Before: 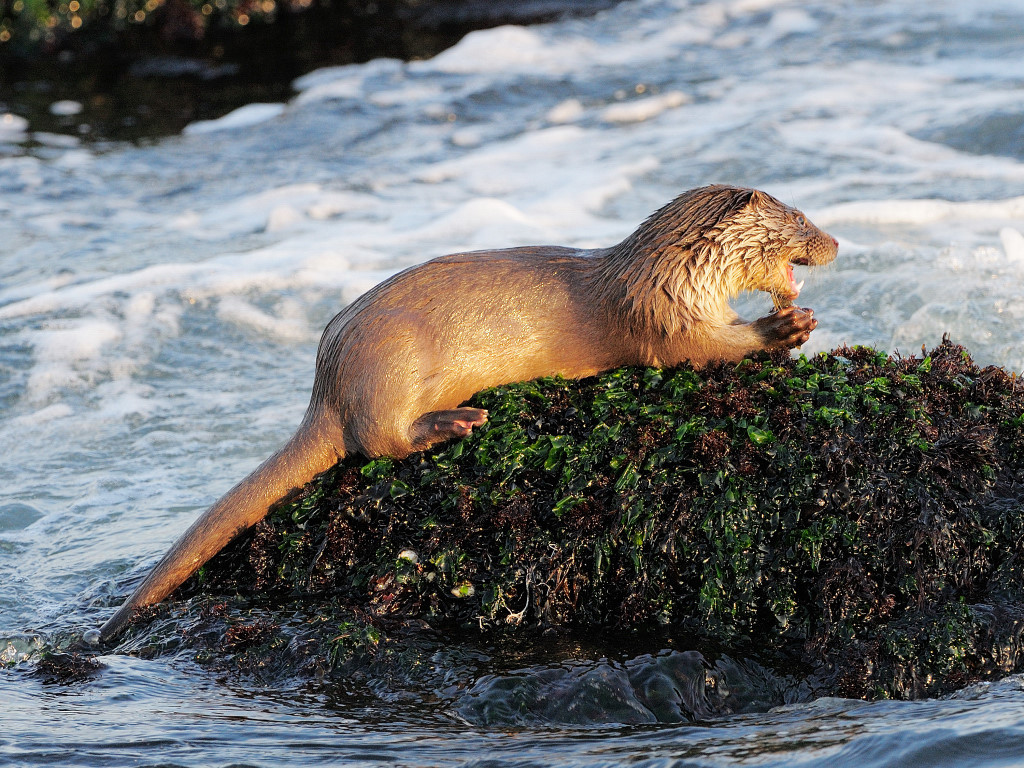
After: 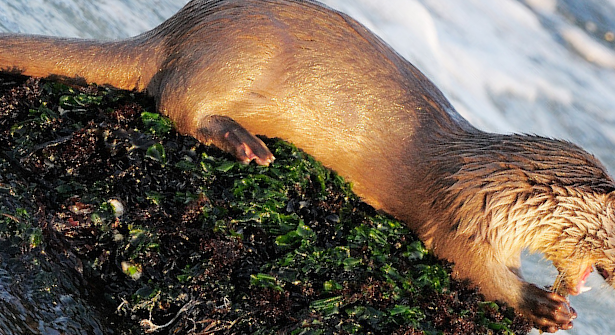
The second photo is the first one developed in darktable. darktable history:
crop and rotate: angle -44.55°, top 16.323%, right 0.985%, bottom 11.757%
